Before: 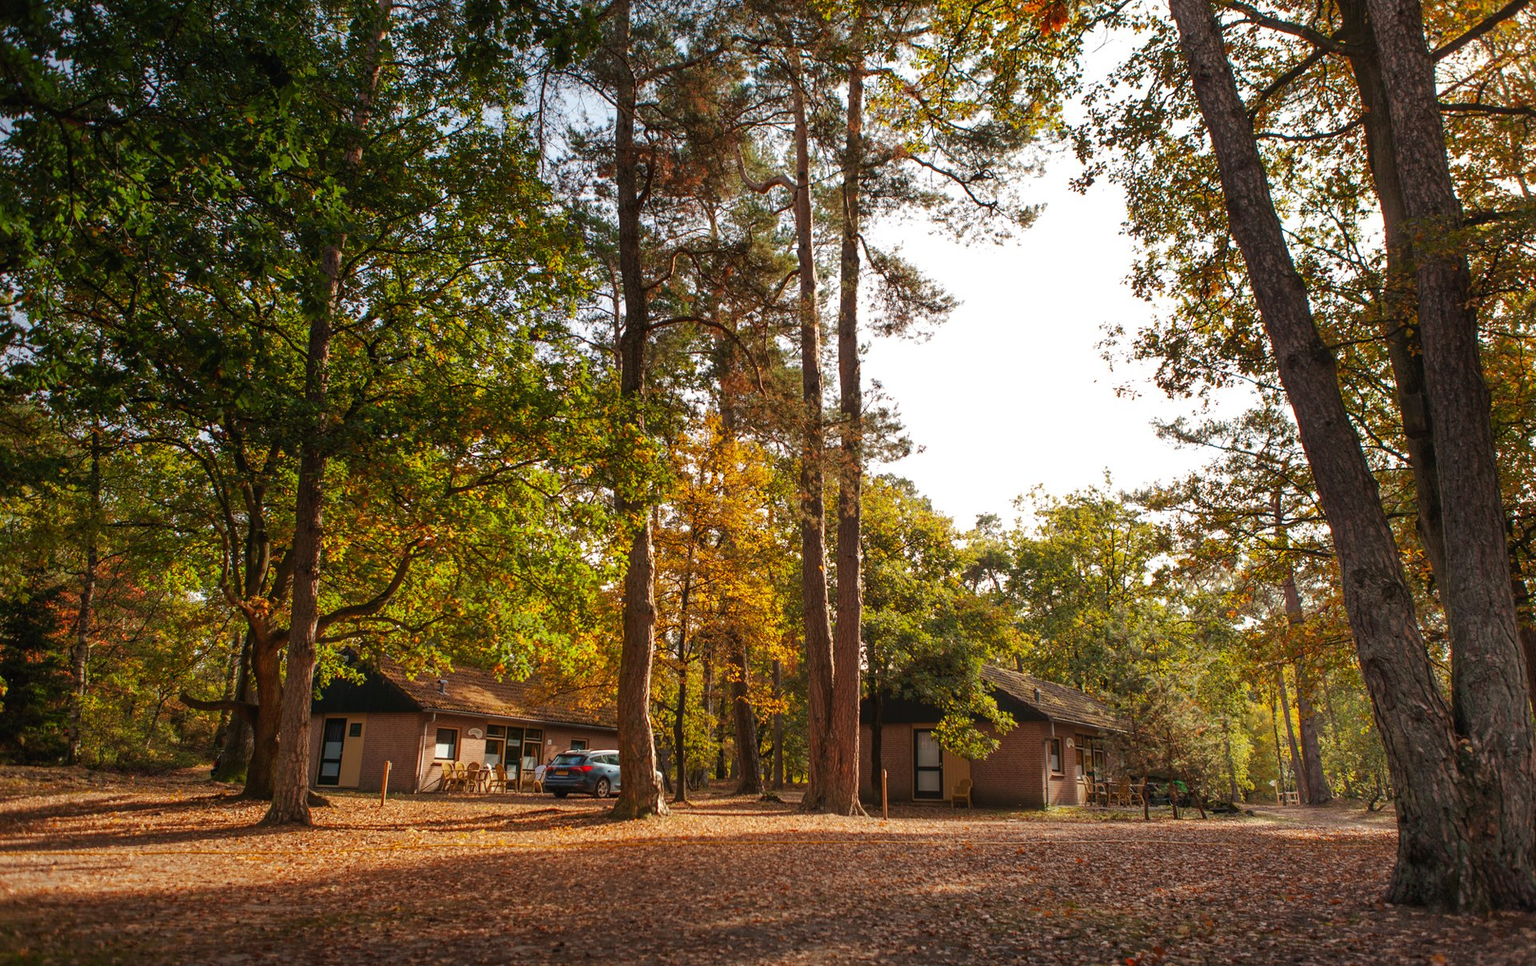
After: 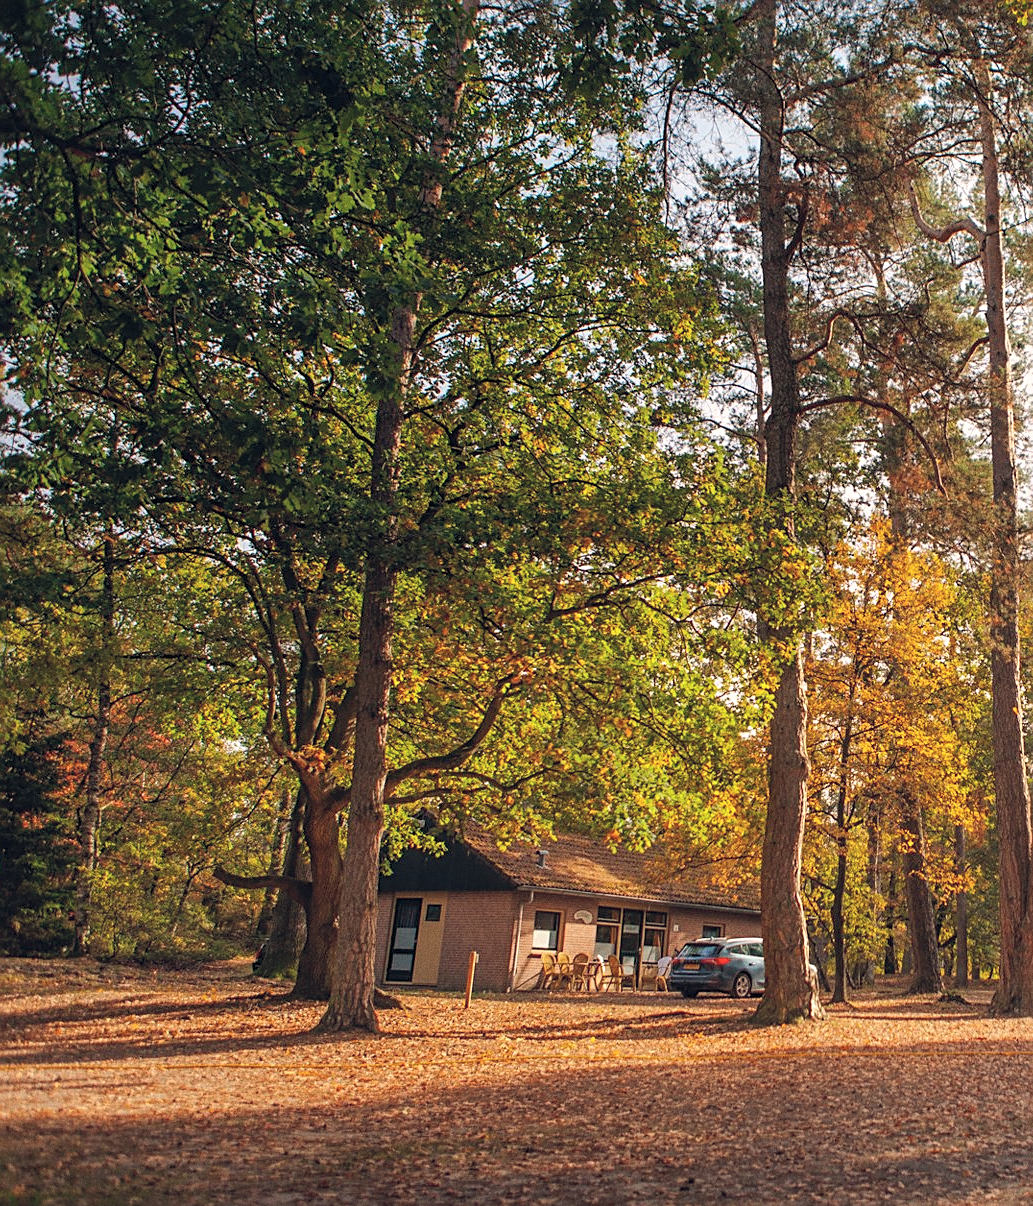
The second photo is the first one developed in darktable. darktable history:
contrast brightness saturation: brightness 0.15
sharpen: on, module defaults
crop: left 0.587%, right 45.588%, bottom 0.086%
color balance rgb: shadows lift › hue 87.51°, highlights gain › chroma 1.62%, highlights gain › hue 55.1°, global offset › chroma 0.06%, global offset › hue 253.66°, linear chroma grading › global chroma 0.5%
grain: coarseness 0.09 ISO
